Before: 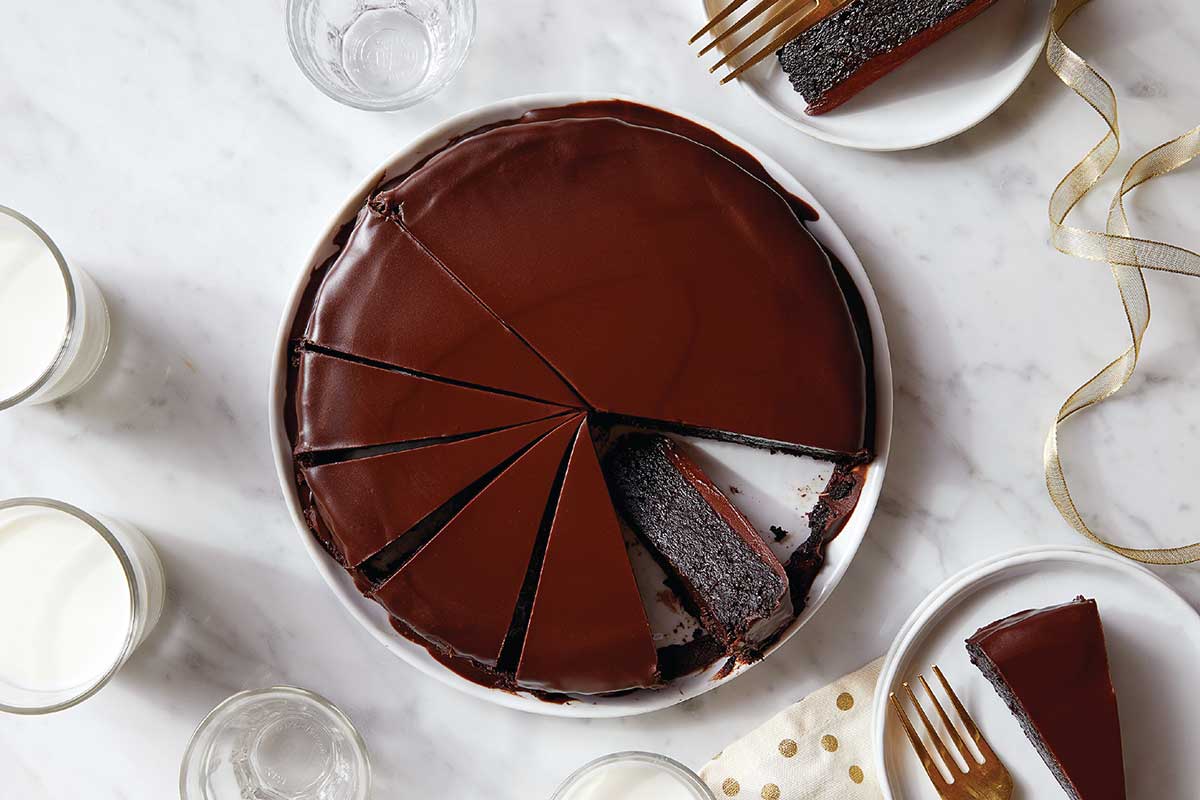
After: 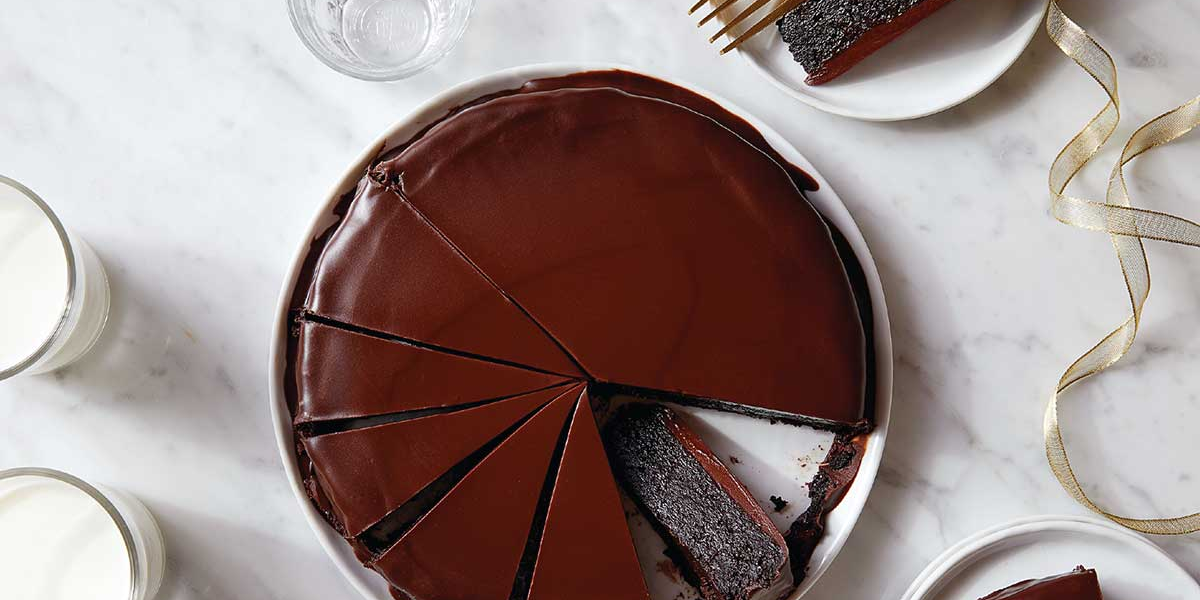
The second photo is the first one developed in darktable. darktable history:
tone equalizer: on, module defaults
crop: top 3.857%, bottom 21.132%
